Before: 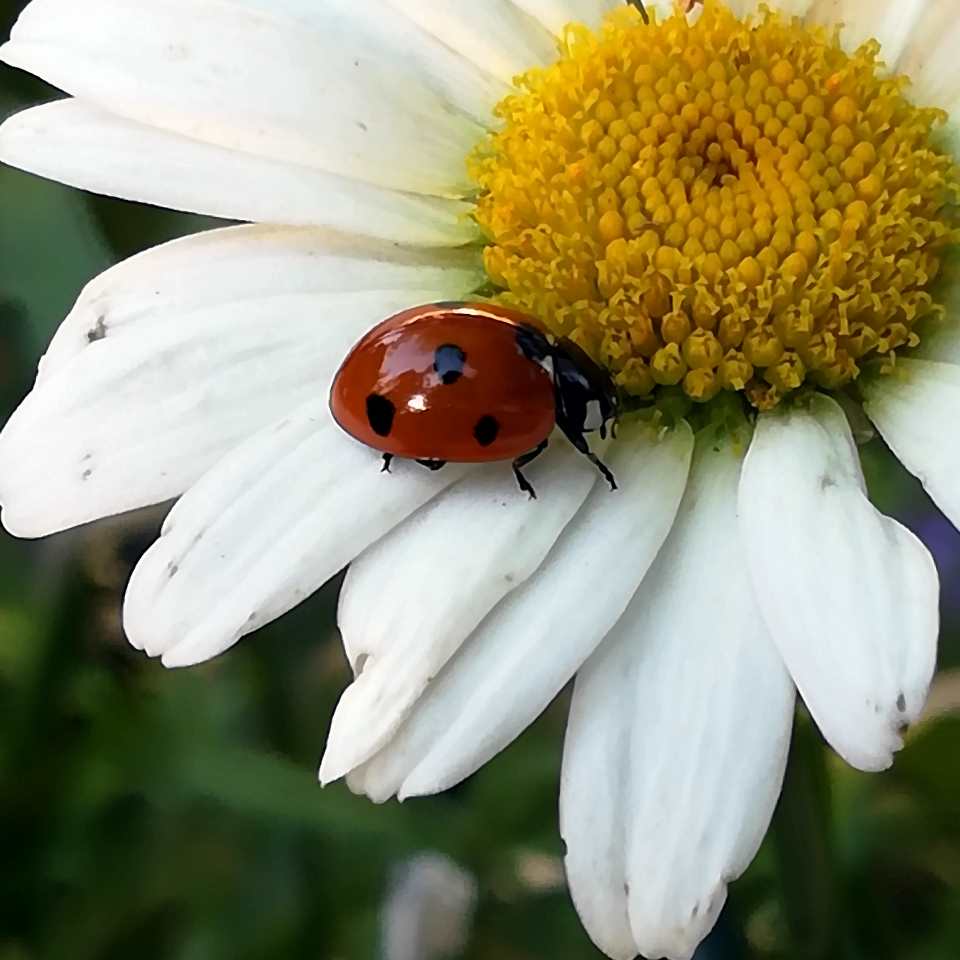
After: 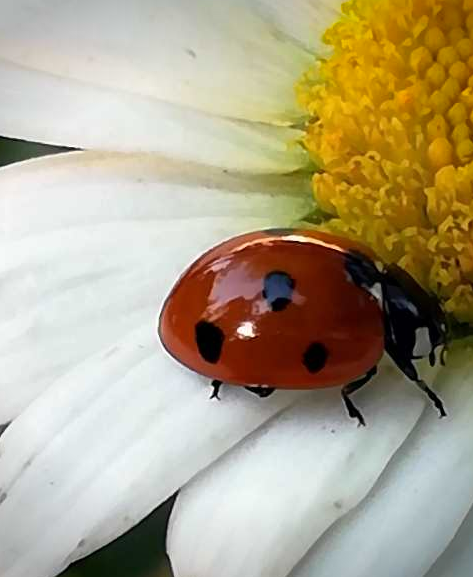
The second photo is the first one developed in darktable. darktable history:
crop: left 17.835%, top 7.675%, right 32.881%, bottom 32.213%
exposure: compensate exposure bias true, compensate highlight preservation false
vignetting: fall-off start 88.53%, fall-off radius 44.2%, saturation 0.376, width/height ratio 1.161
